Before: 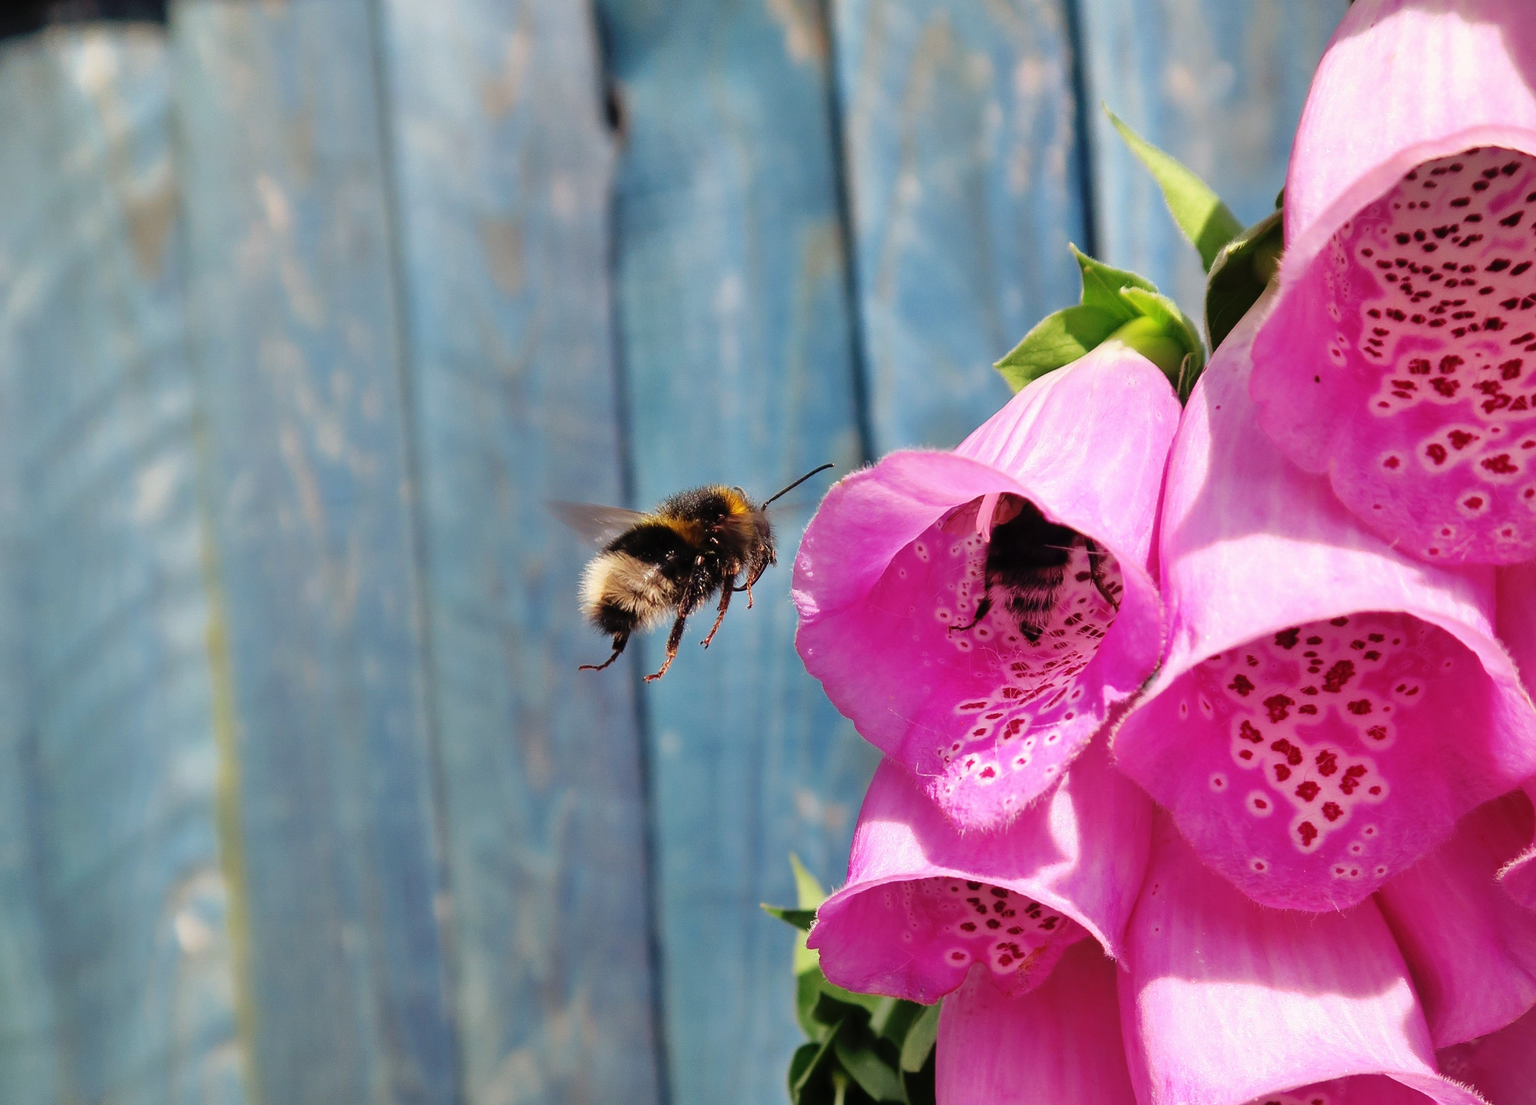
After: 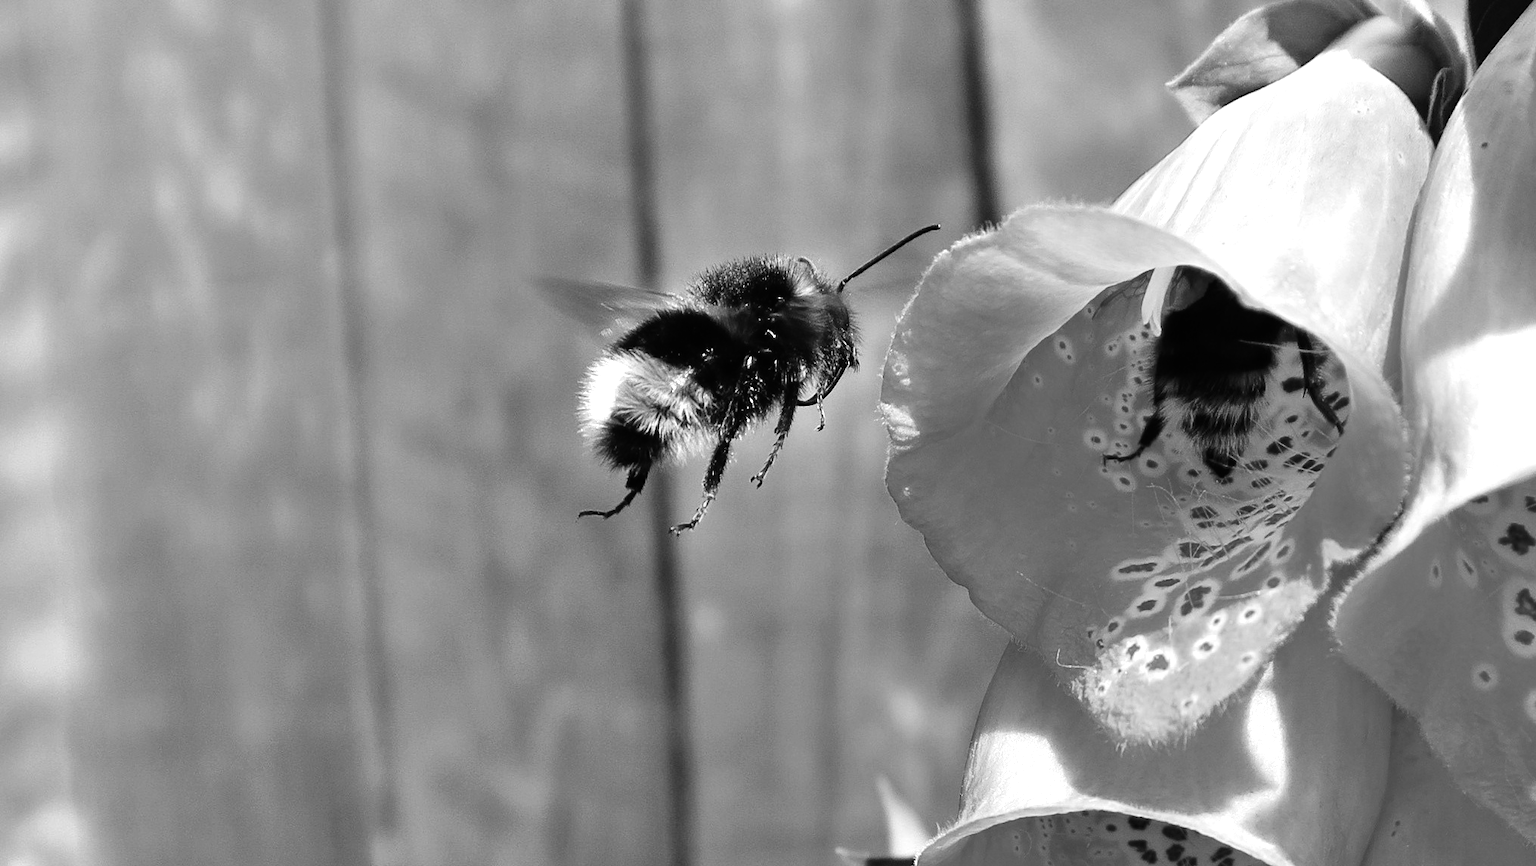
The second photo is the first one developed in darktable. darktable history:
monochrome: a 26.22, b 42.67, size 0.8
crop: left 11.123%, top 27.61%, right 18.3%, bottom 17.034%
tone equalizer: -8 EV -1.08 EV, -7 EV -1.01 EV, -6 EV -0.867 EV, -5 EV -0.578 EV, -3 EV 0.578 EV, -2 EV 0.867 EV, -1 EV 1.01 EV, +0 EV 1.08 EV, edges refinement/feathering 500, mask exposure compensation -1.57 EV, preserve details no
